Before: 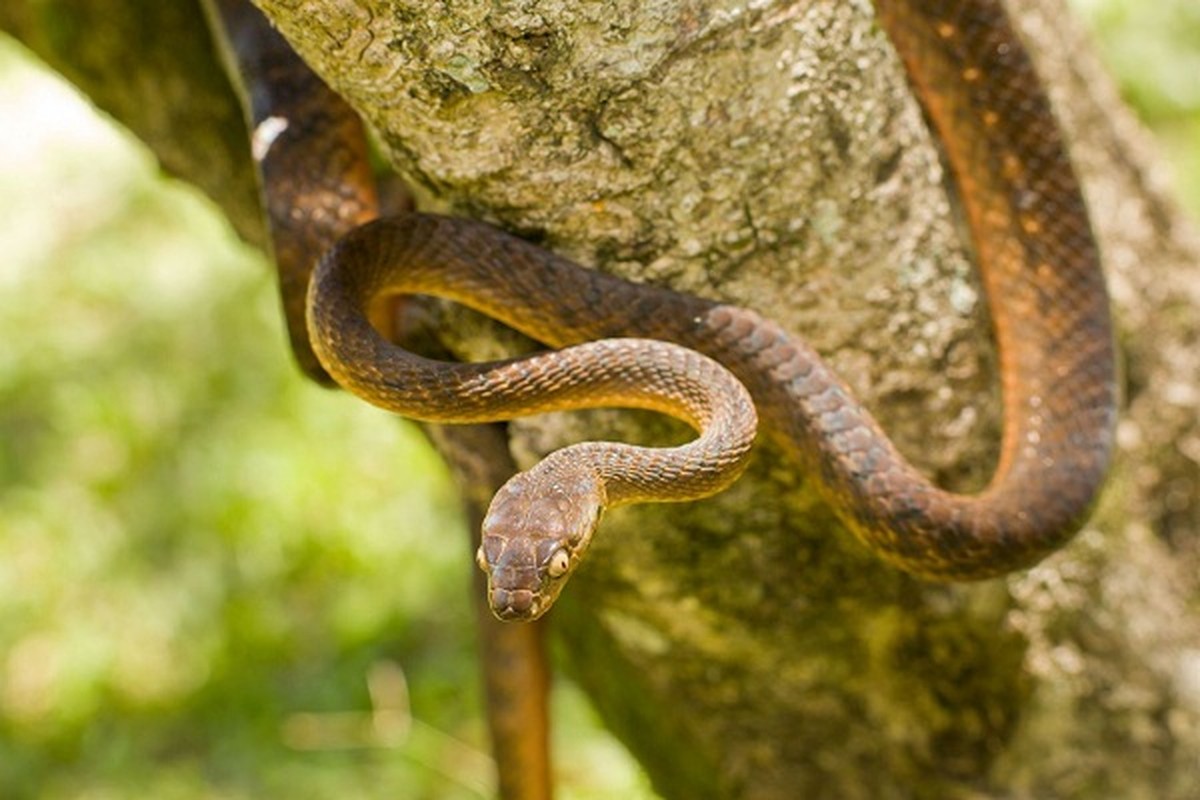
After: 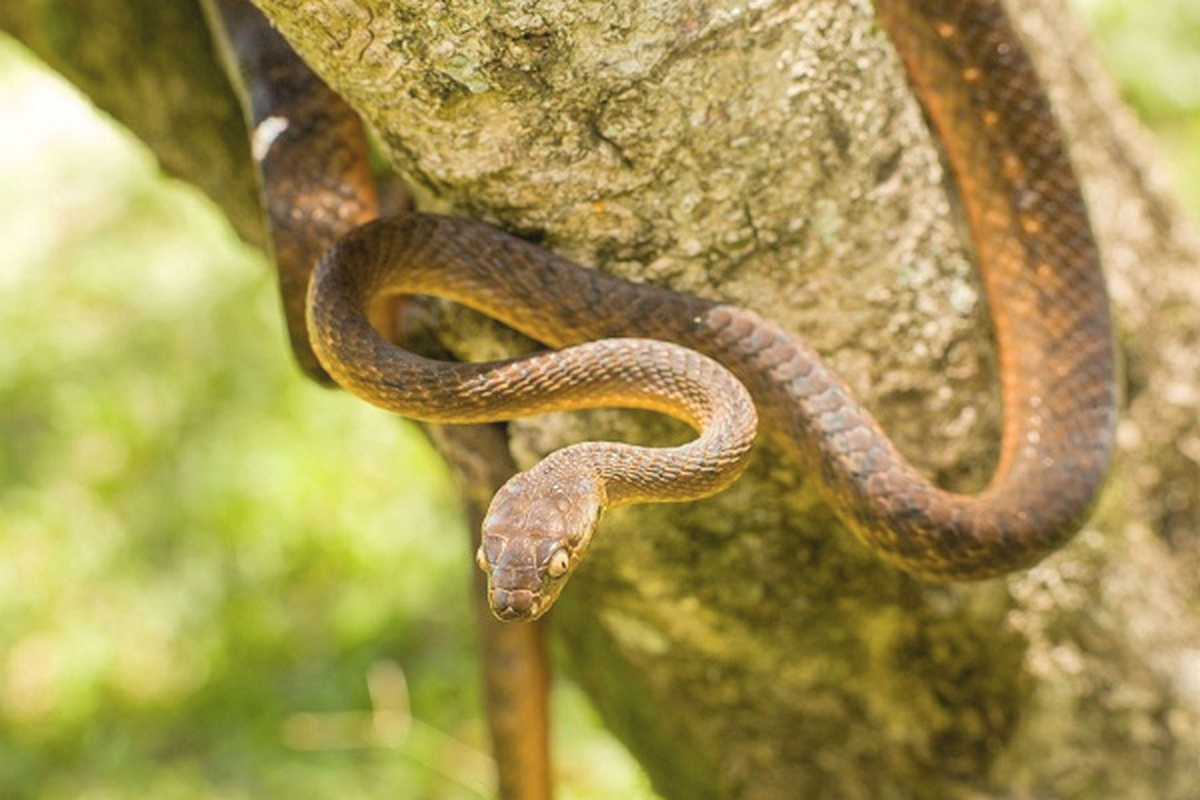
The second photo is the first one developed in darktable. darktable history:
contrast brightness saturation: brightness 0.135
contrast equalizer: octaves 7, y [[0.6 ×6], [0.55 ×6], [0 ×6], [0 ×6], [0 ×6]], mix -0.343
local contrast: on, module defaults
